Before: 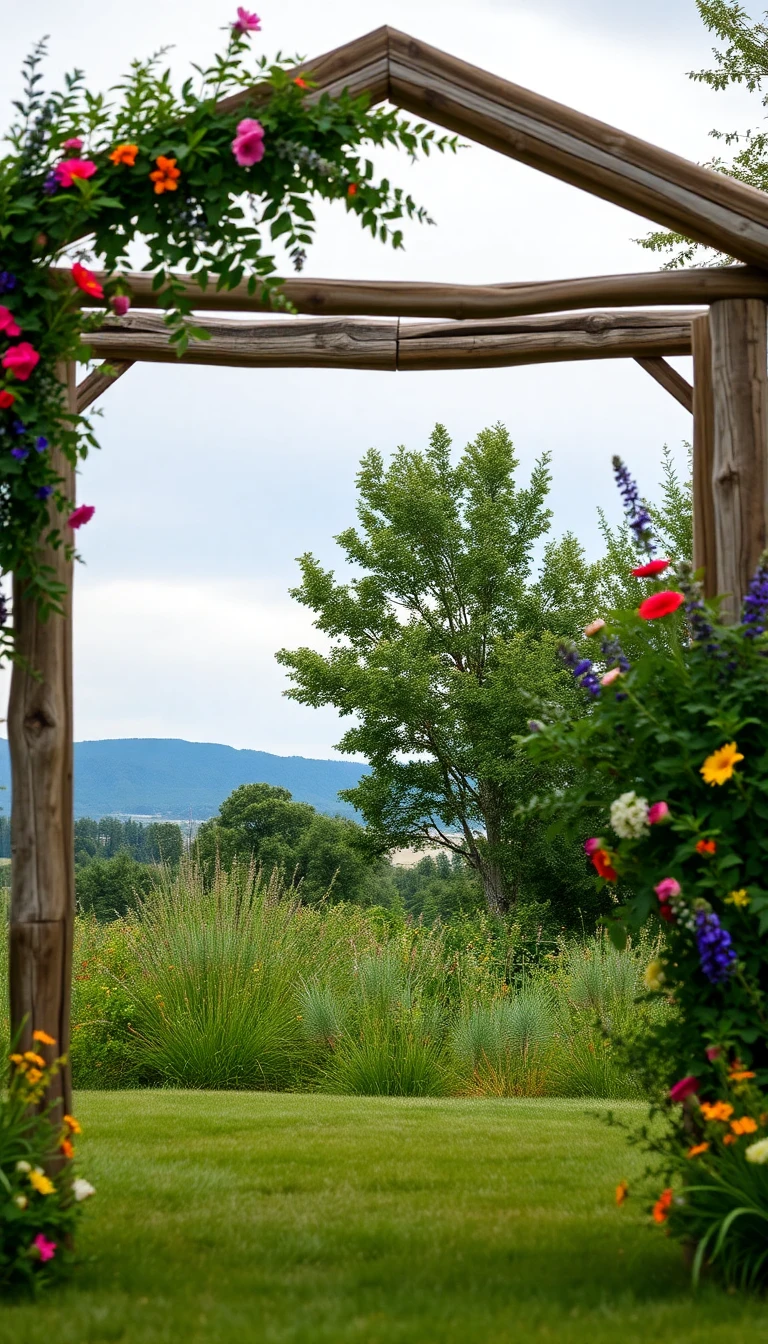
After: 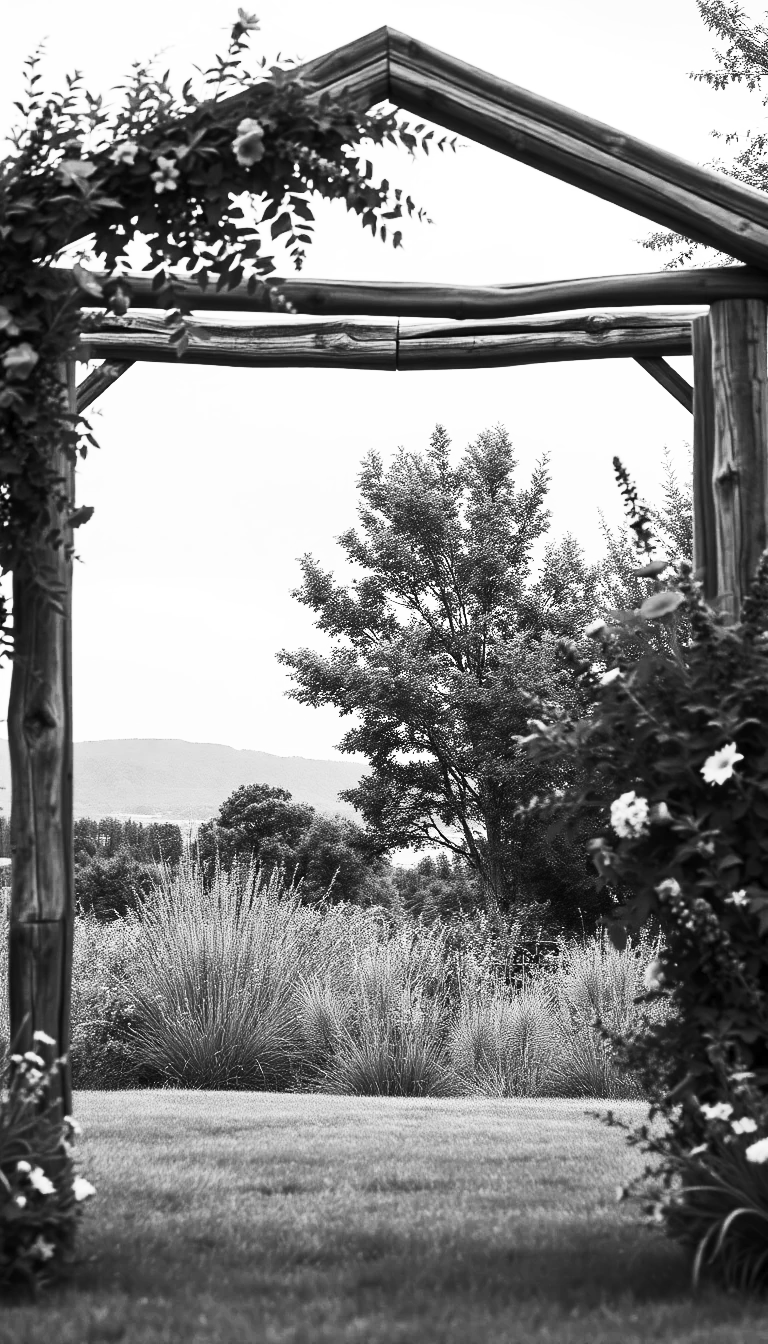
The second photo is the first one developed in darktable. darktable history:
contrast brightness saturation: contrast 0.62, brightness 0.34, saturation 0.14
monochrome: a 16.01, b -2.65, highlights 0.52
